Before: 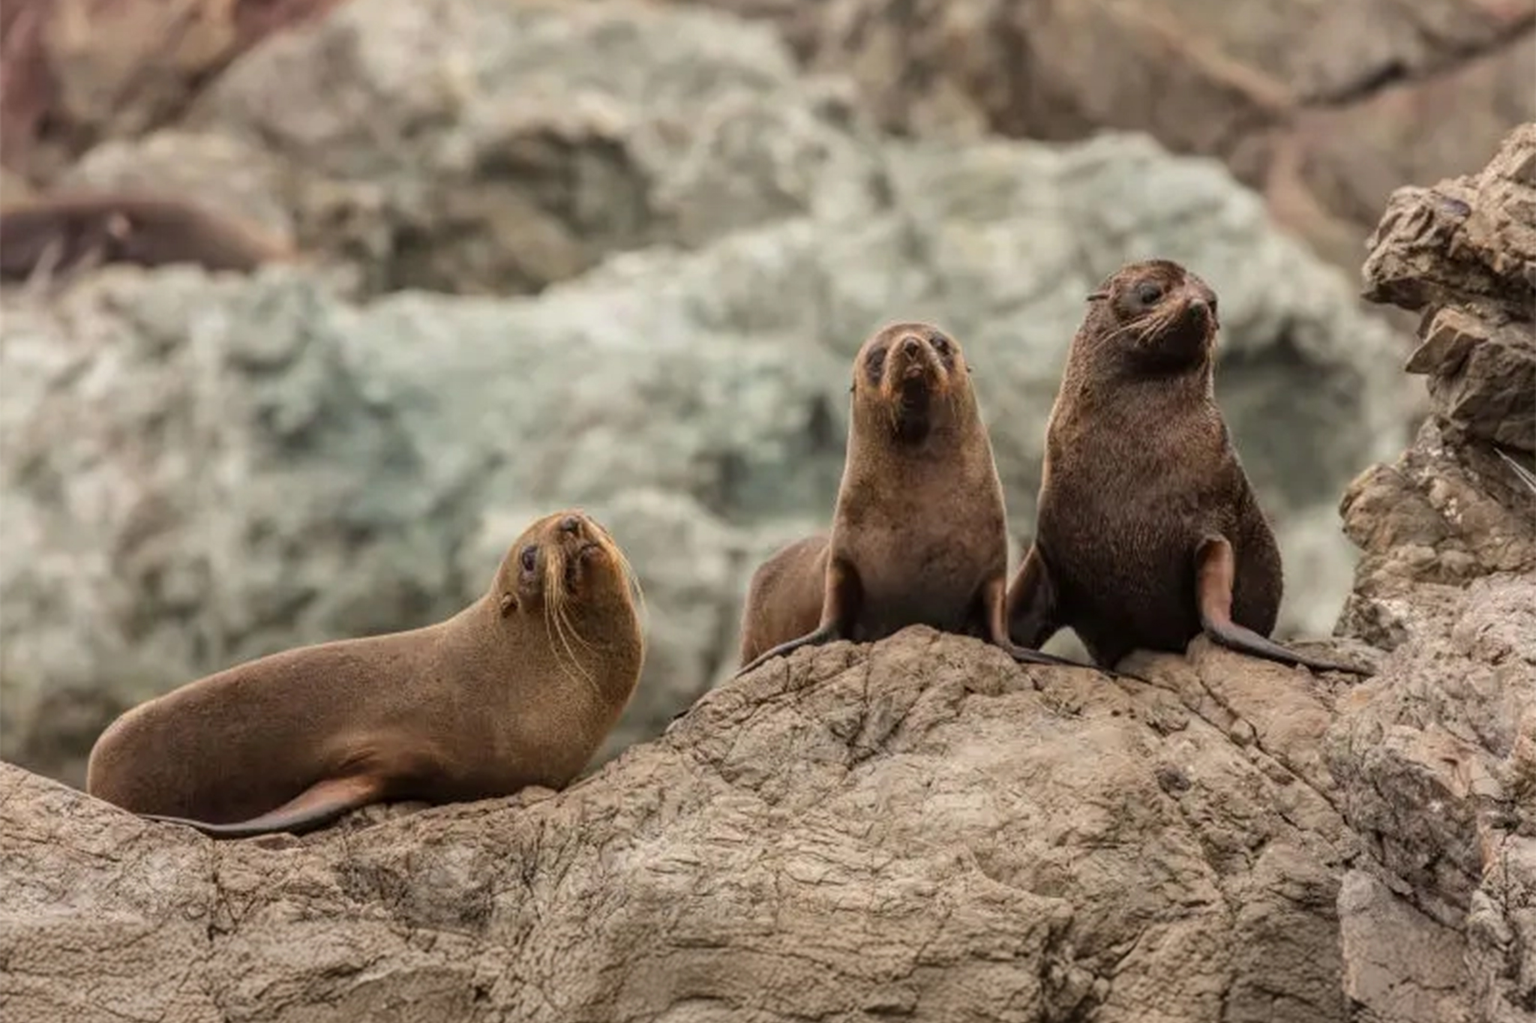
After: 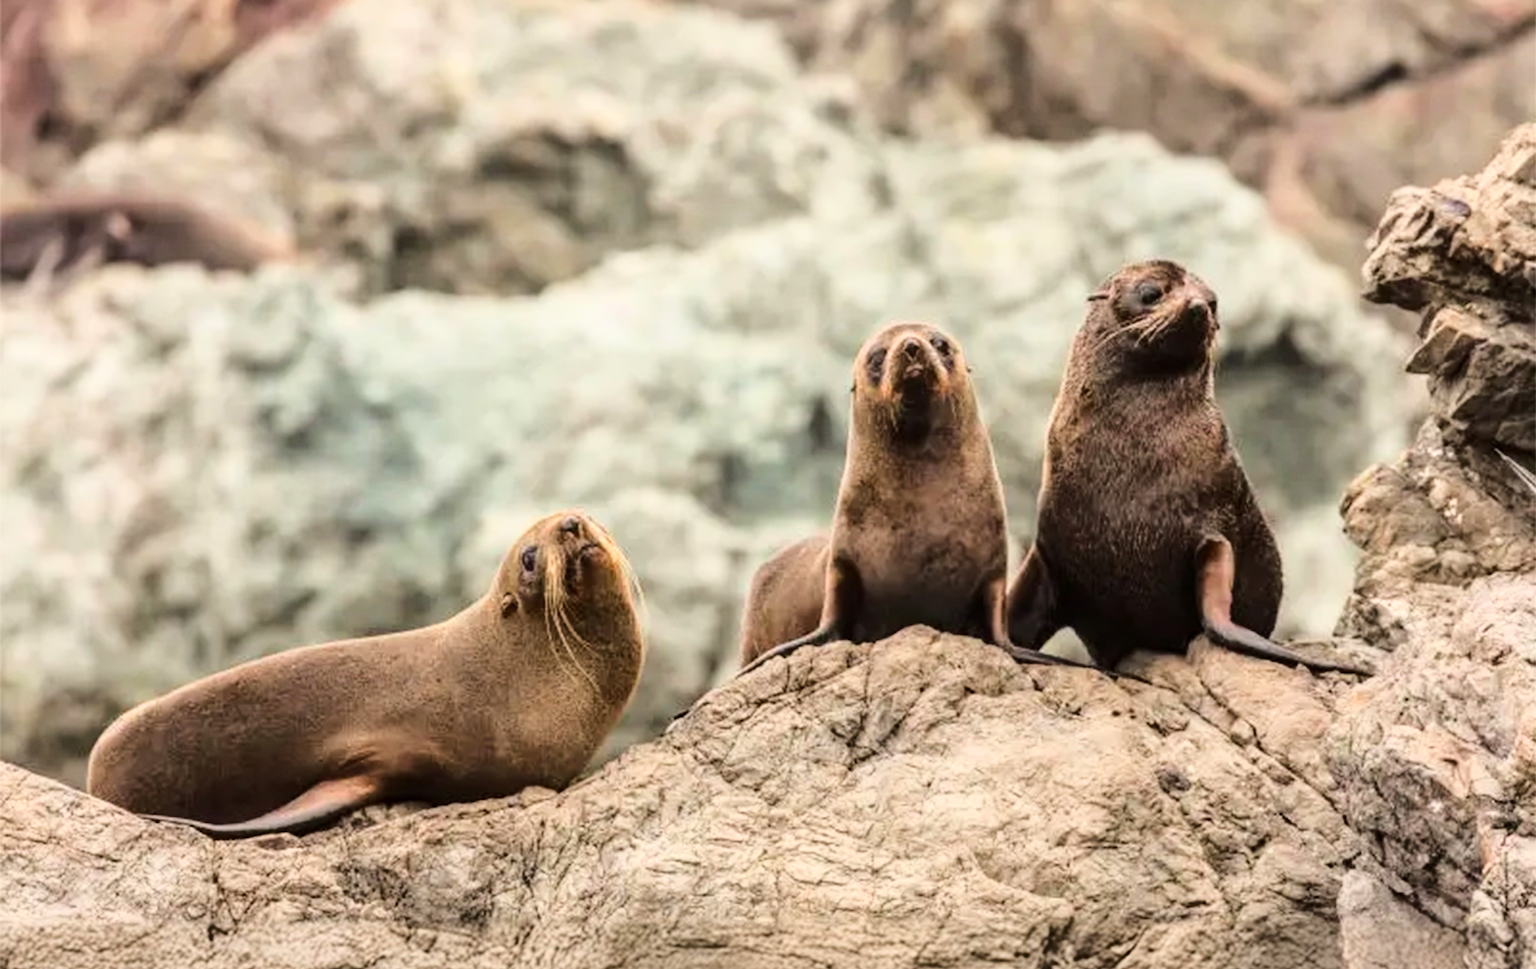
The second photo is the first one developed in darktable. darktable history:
crop and rotate: top 0.001%, bottom 5.168%
base curve: curves: ch0 [(0, 0) (0.028, 0.03) (0.121, 0.232) (0.46, 0.748) (0.859, 0.968) (1, 1)]
color balance rgb: perceptual saturation grading › global saturation -2.204%, perceptual saturation grading › highlights -7.257%, perceptual saturation grading › mid-tones 8.29%, perceptual saturation grading › shadows 5.132%, global vibrance 11.4%, contrast 4.876%
